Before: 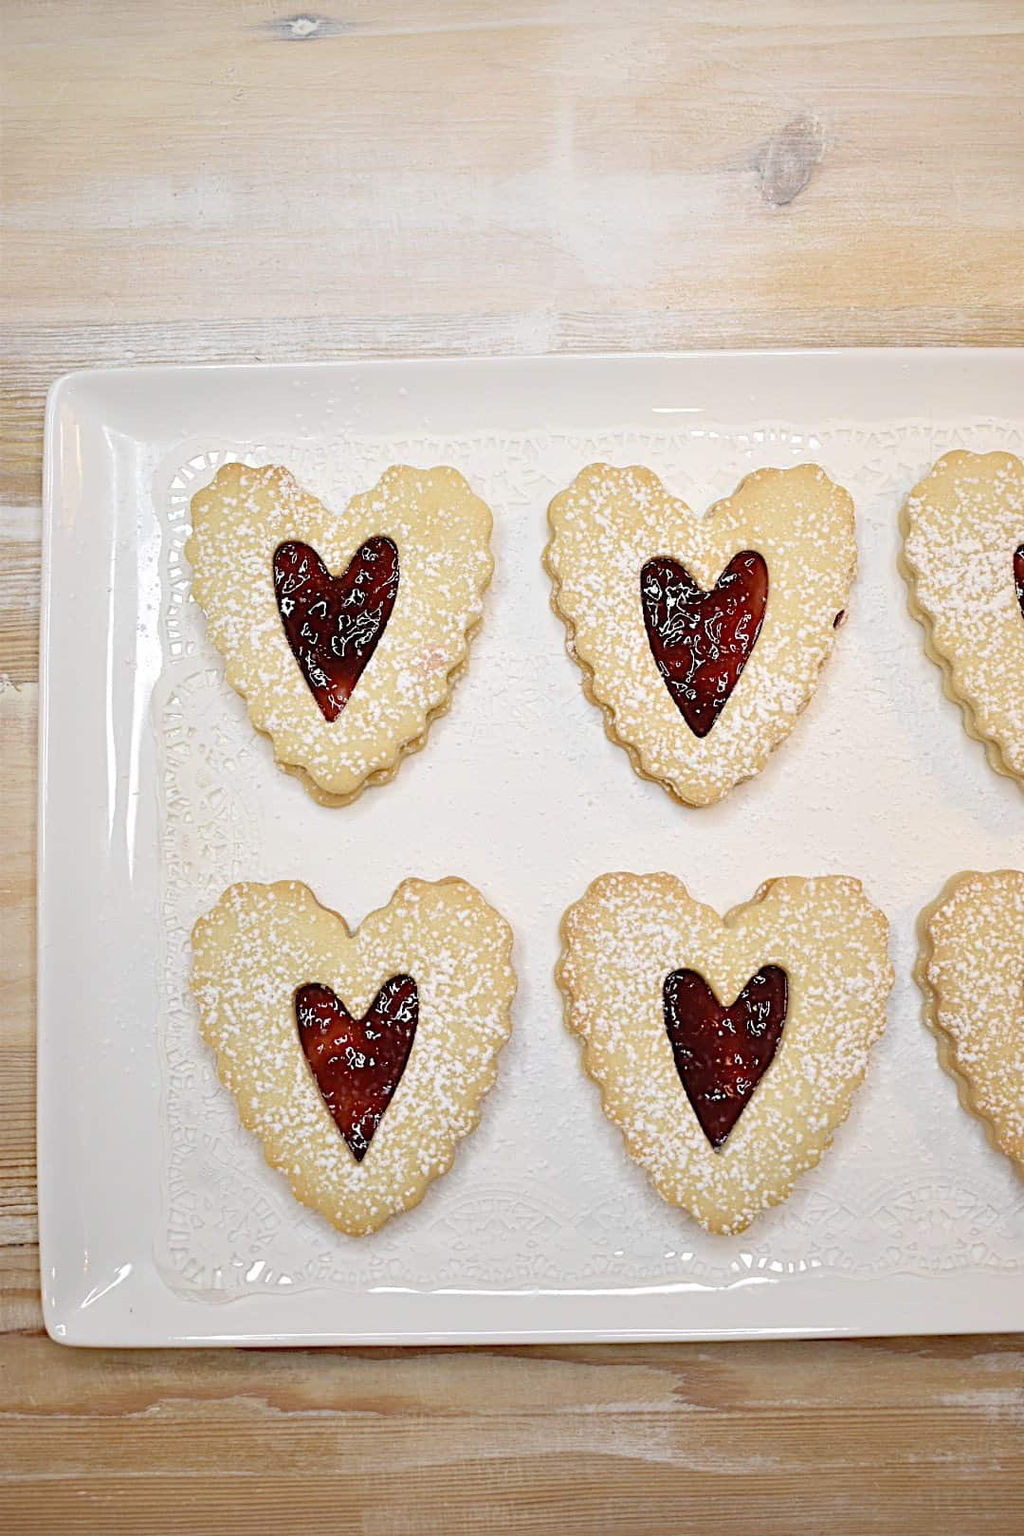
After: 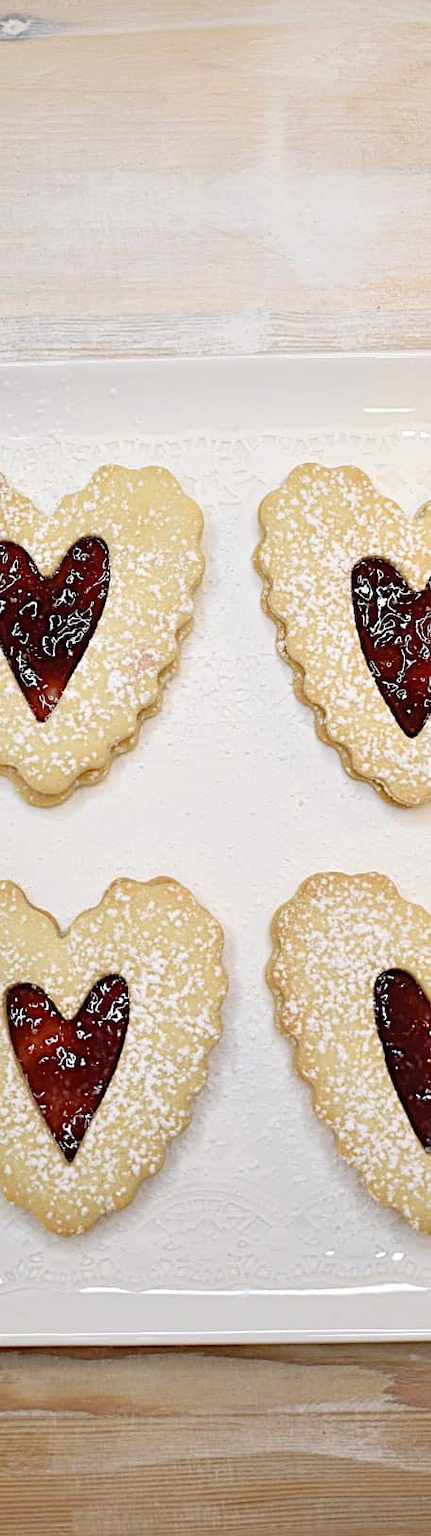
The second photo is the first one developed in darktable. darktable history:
crop: left 28.252%, right 29.567%
